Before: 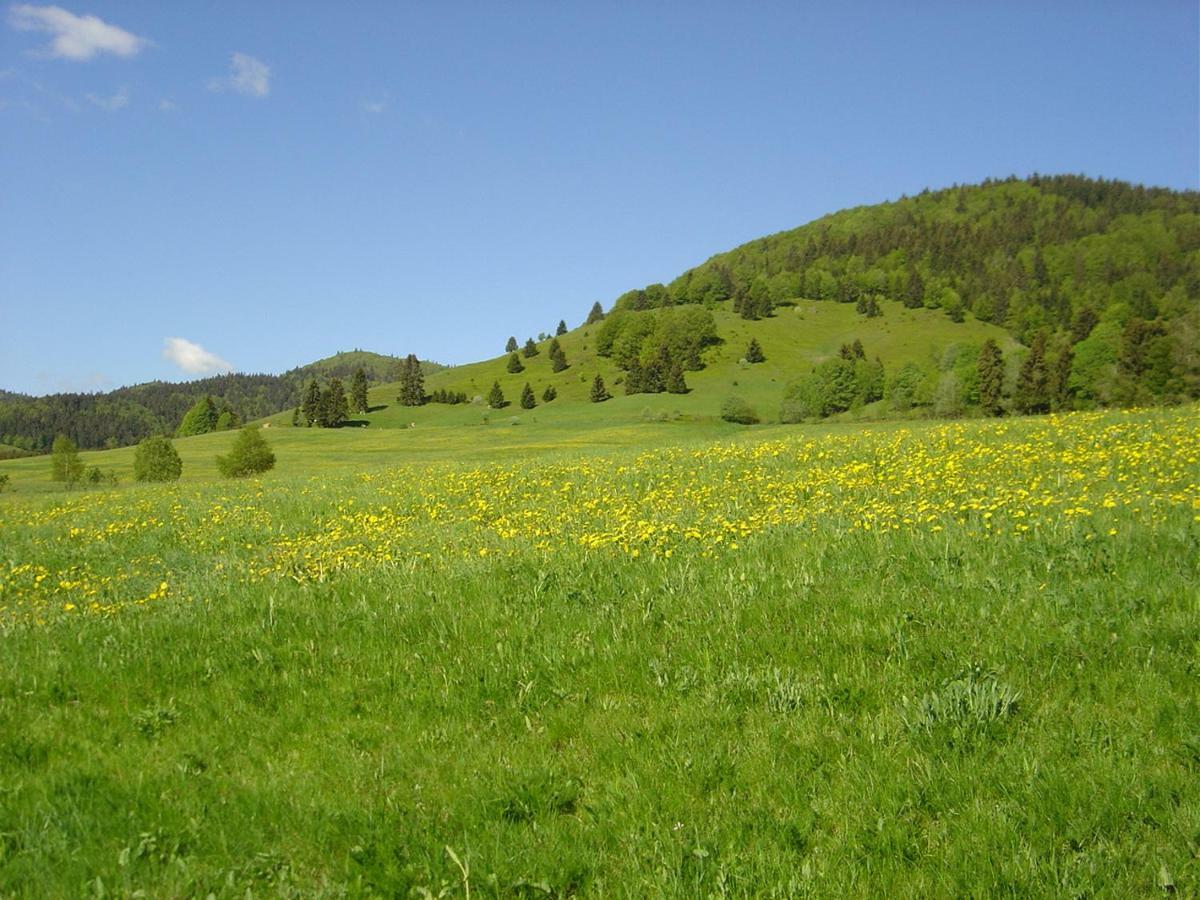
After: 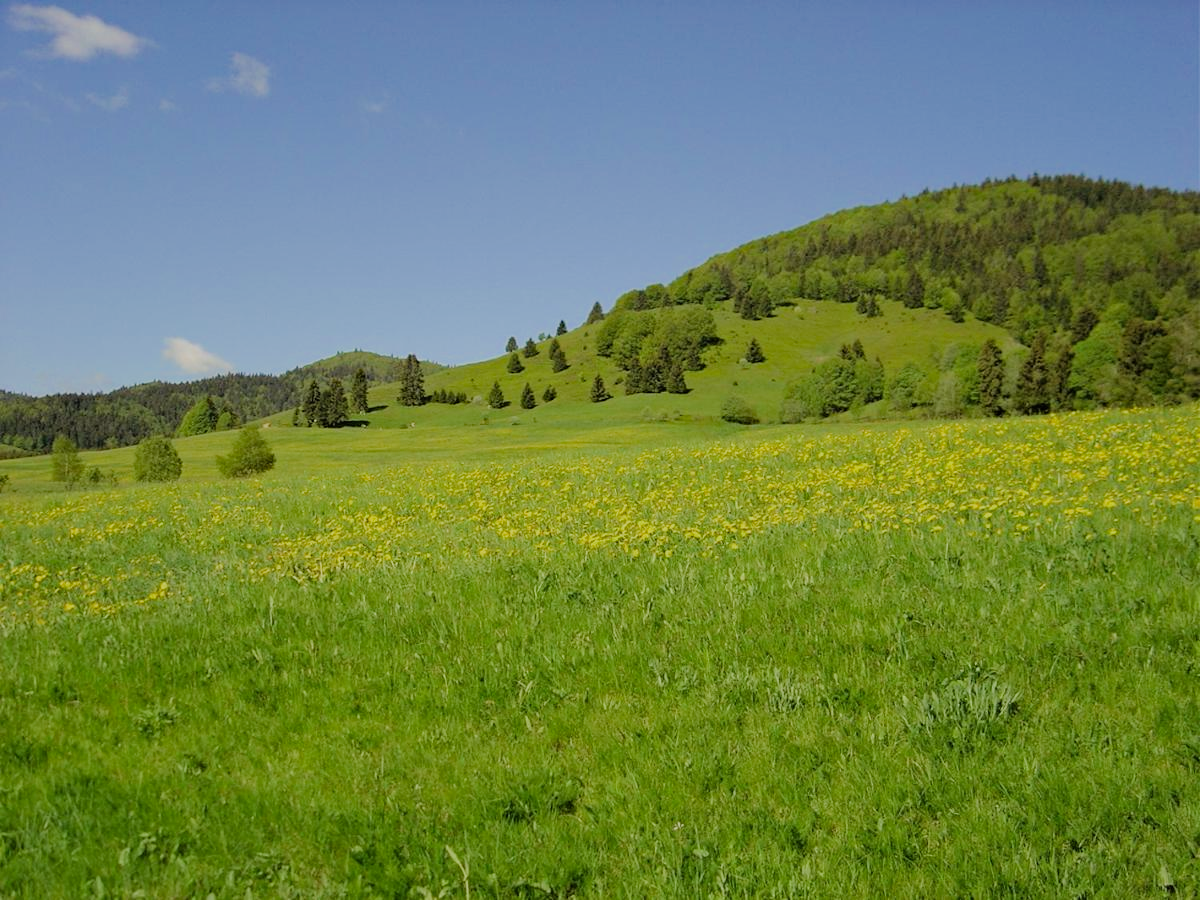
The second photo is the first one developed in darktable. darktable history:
haze removal: strength 0.278, distance 0.25, compatibility mode true, adaptive false
filmic rgb: black relative exposure -6.15 EV, white relative exposure 6.96 EV, hardness 2.26
